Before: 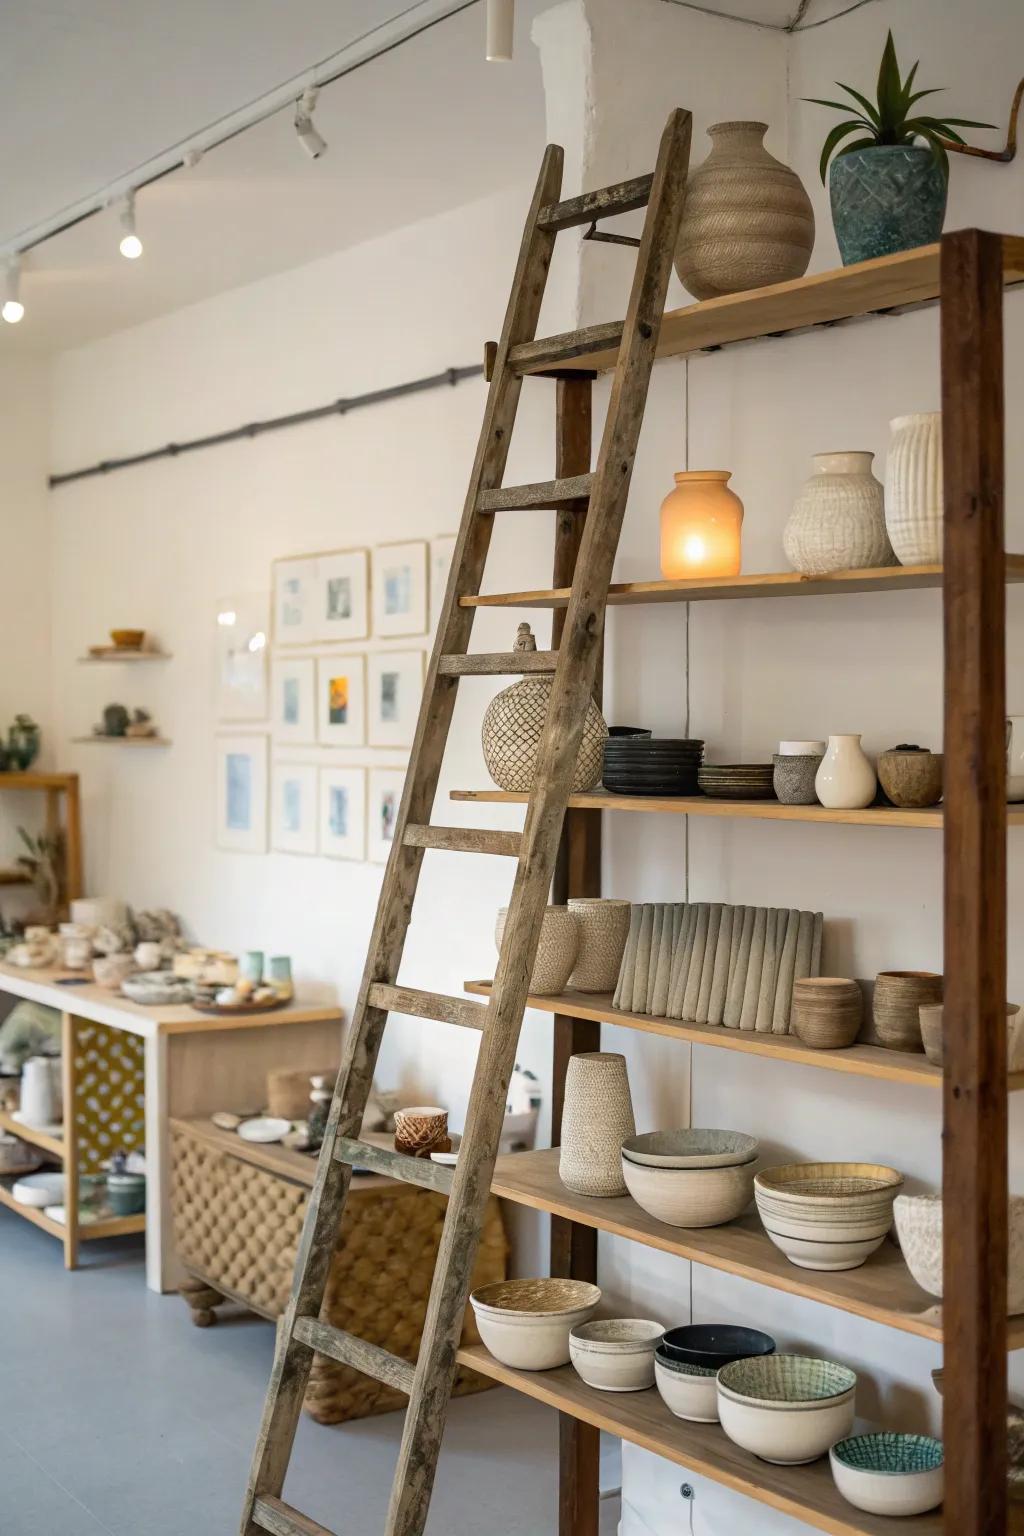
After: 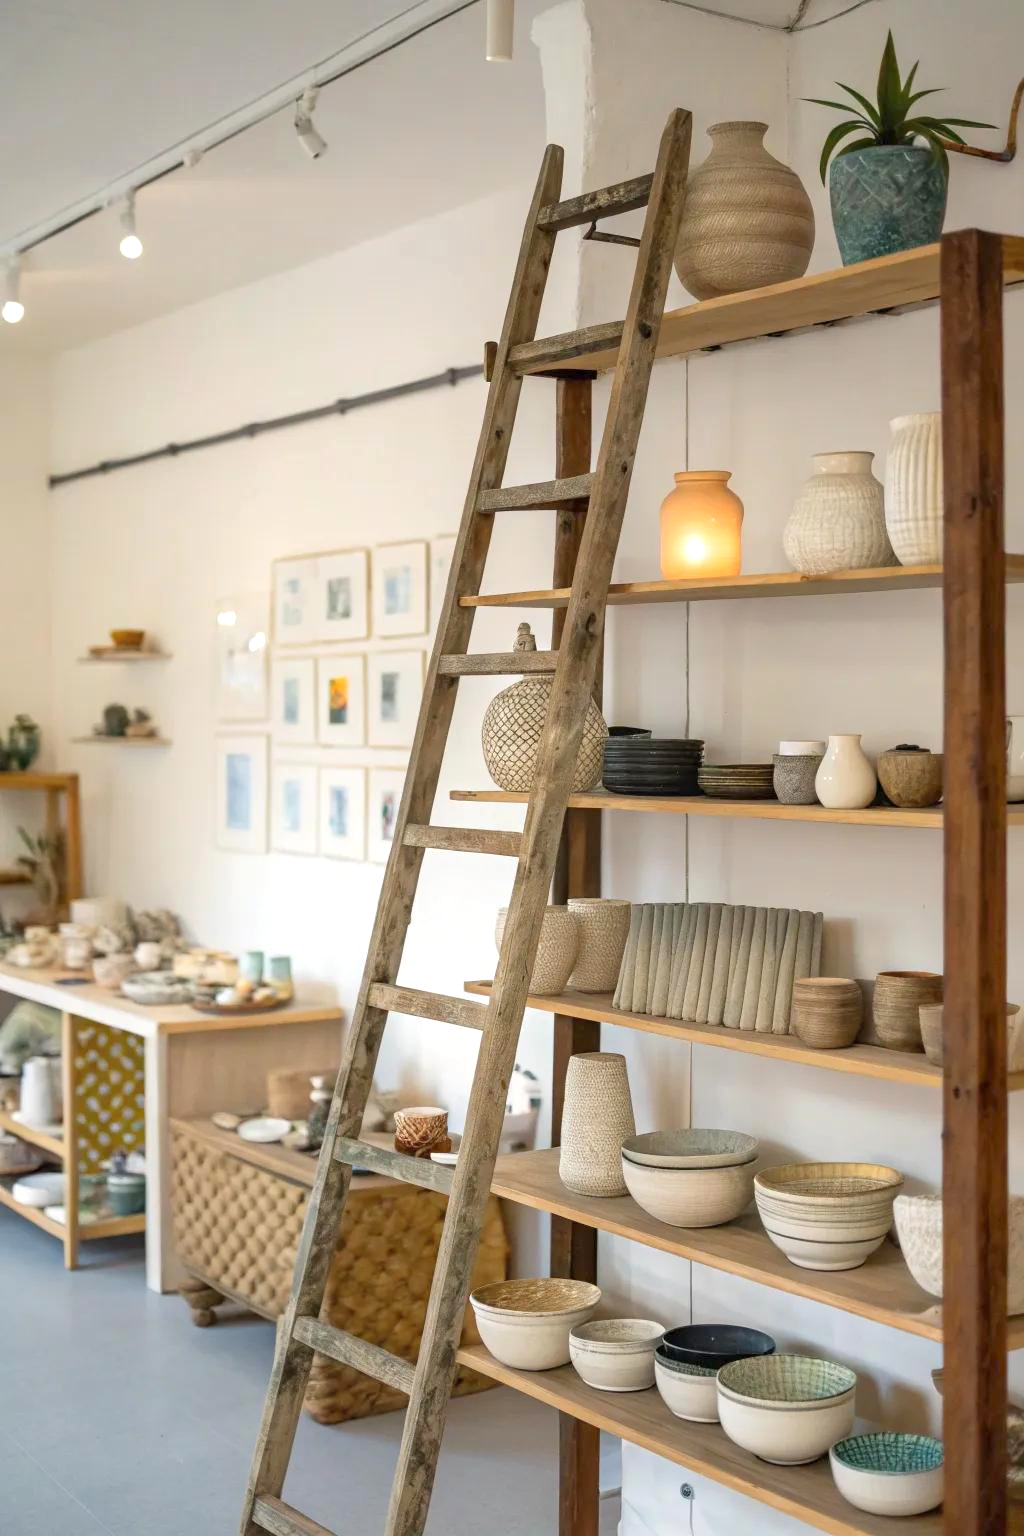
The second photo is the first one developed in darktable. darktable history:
exposure: exposure 0.221 EV, compensate highlight preservation false
tone equalizer: -7 EV 0.147 EV, -6 EV 0.631 EV, -5 EV 1.15 EV, -4 EV 1.3 EV, -3 EV 1.17 EV, -2 EV 0.6 EV, -1 EV 0.161 EV, smoothing diameter 24.77%, edges refinement/feathering 14.79, preserve details guided filter
